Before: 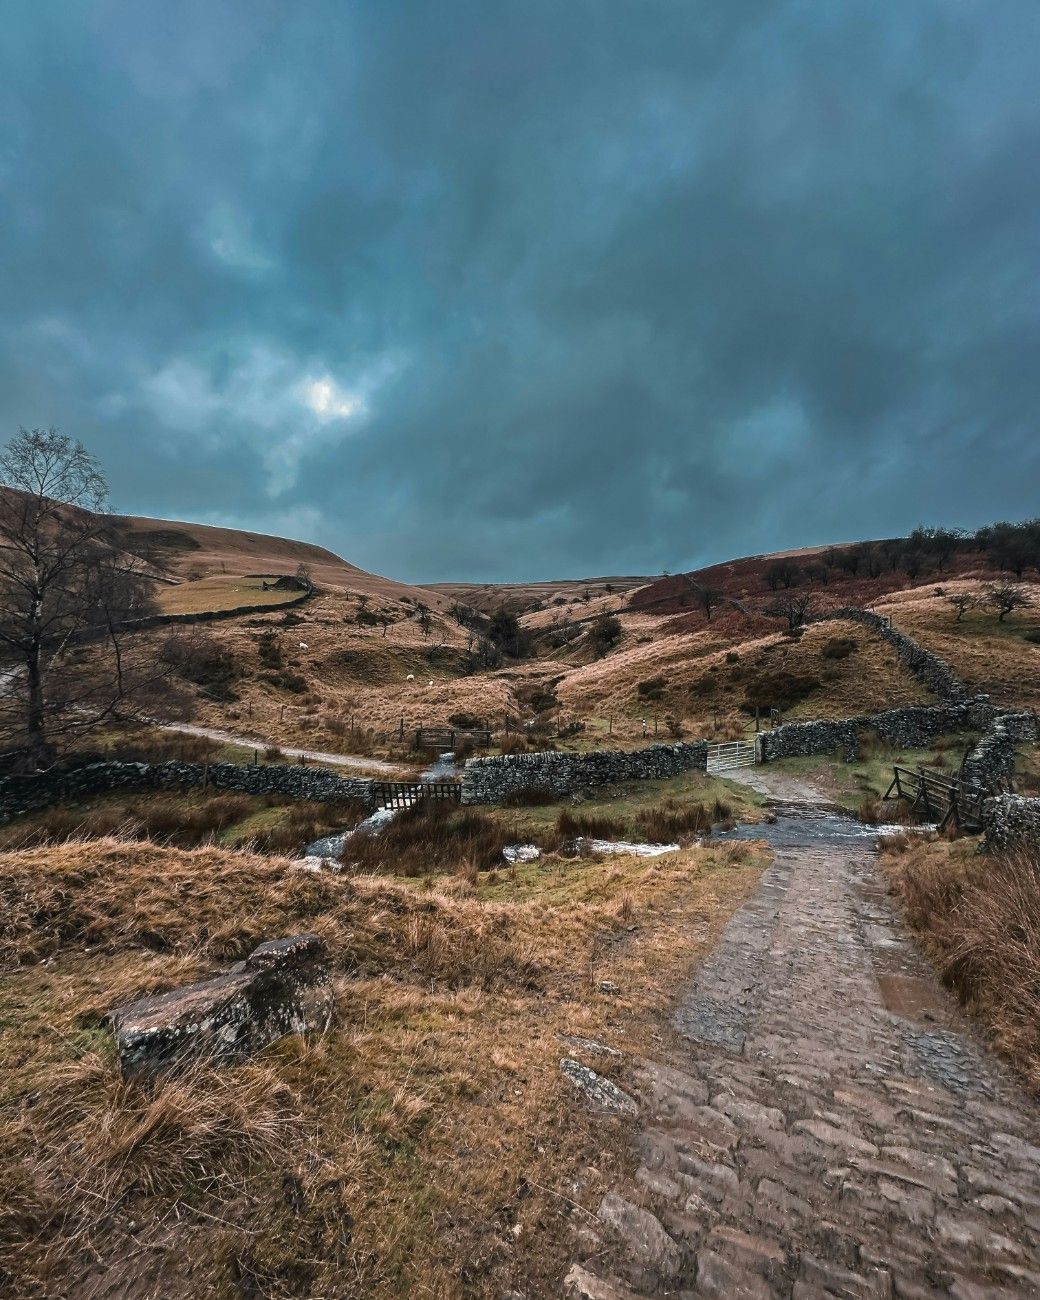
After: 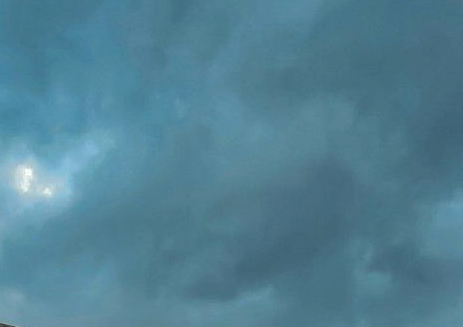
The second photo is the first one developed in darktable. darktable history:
shadows and highlights: shadows 38.51, highlights -76.29
crop: left 28.641%, top 16.841%, right 26.798%, bottom 57.962%
local contrast: detail 130%
contrast brightness saturation: contrast 0.101, brightness 0.02, saturation 0.024
